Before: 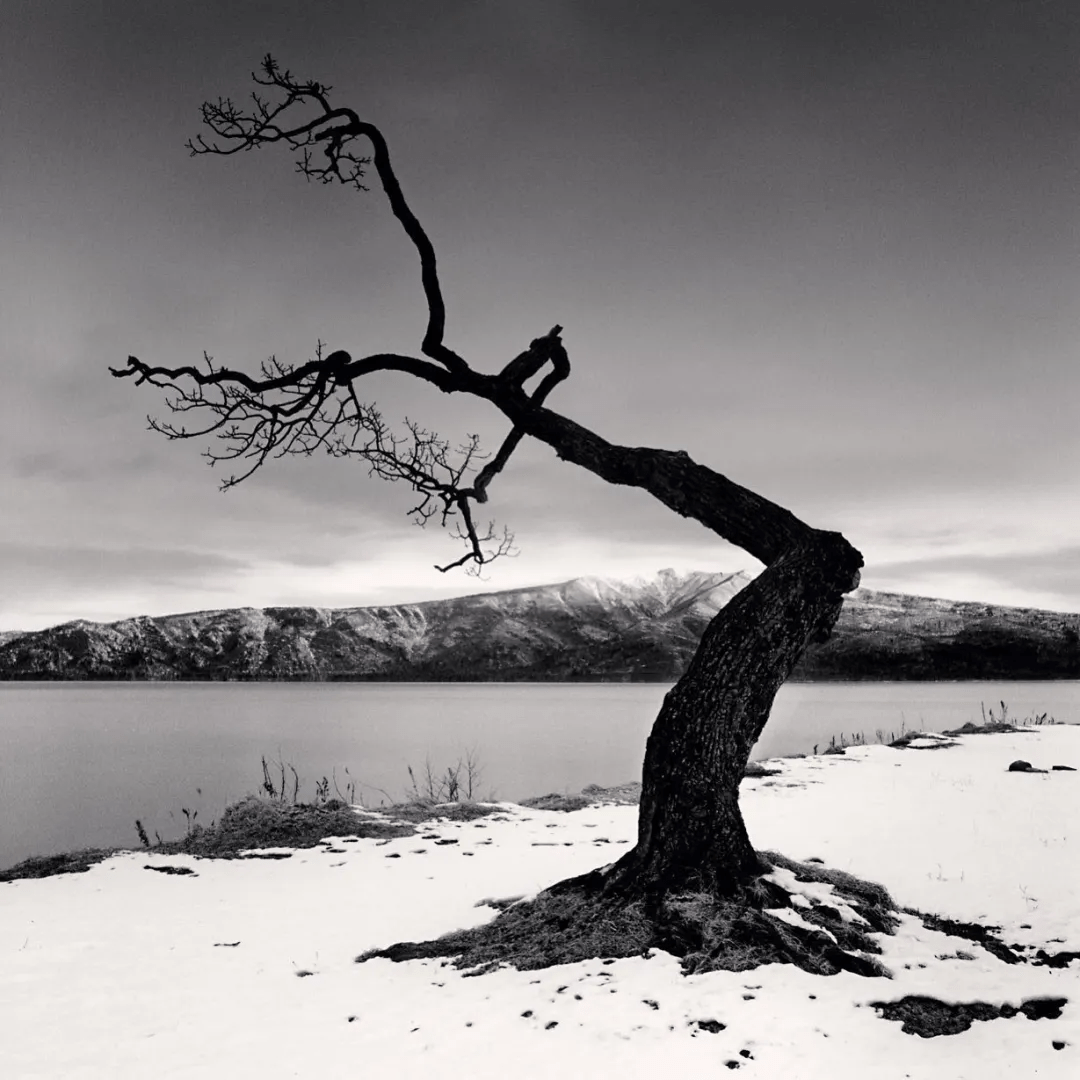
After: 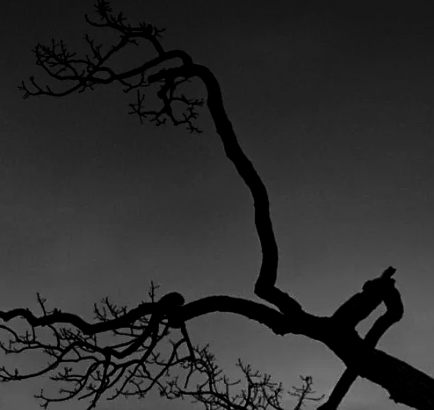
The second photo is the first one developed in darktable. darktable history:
crop: left 15.482%, top 5.45%, right 44.299%, bottom 56.56%
tone equalizer: mask exposure compensation -0.485 EV
contrast brightness saturation: contrast -0.03, brightness -0.61, saturation -0.982
